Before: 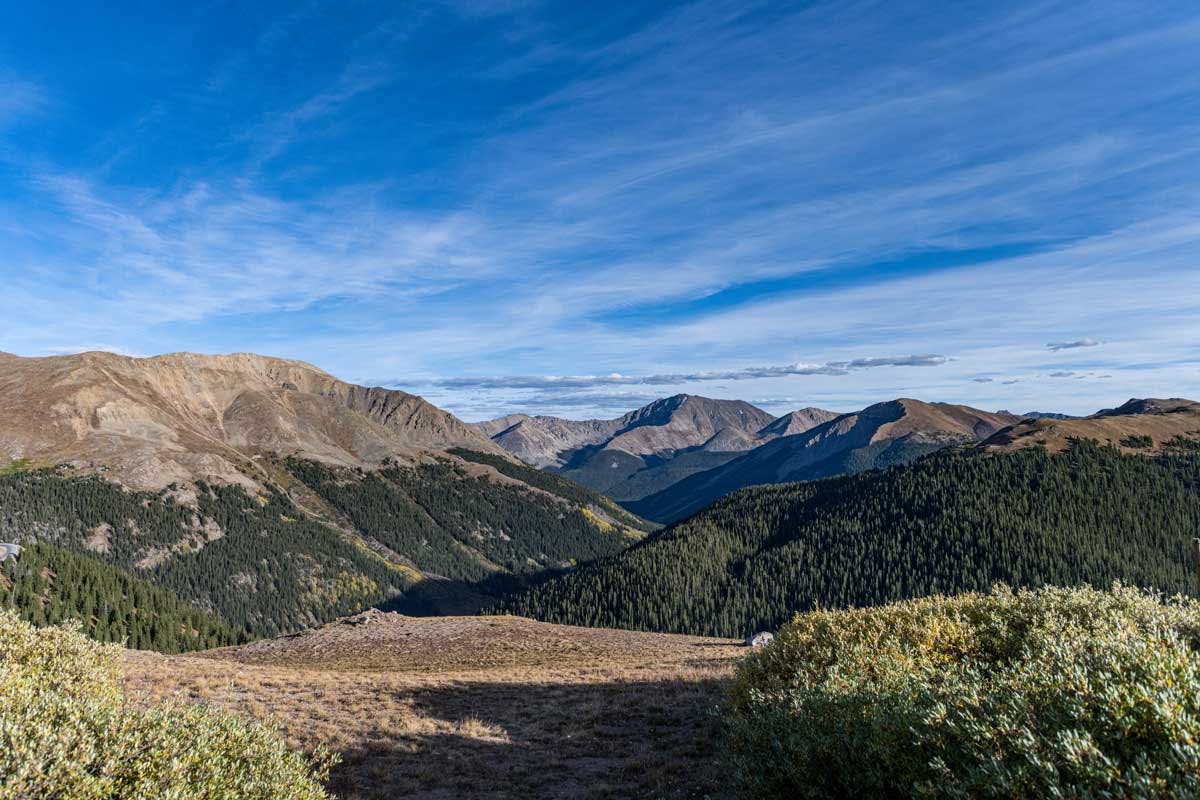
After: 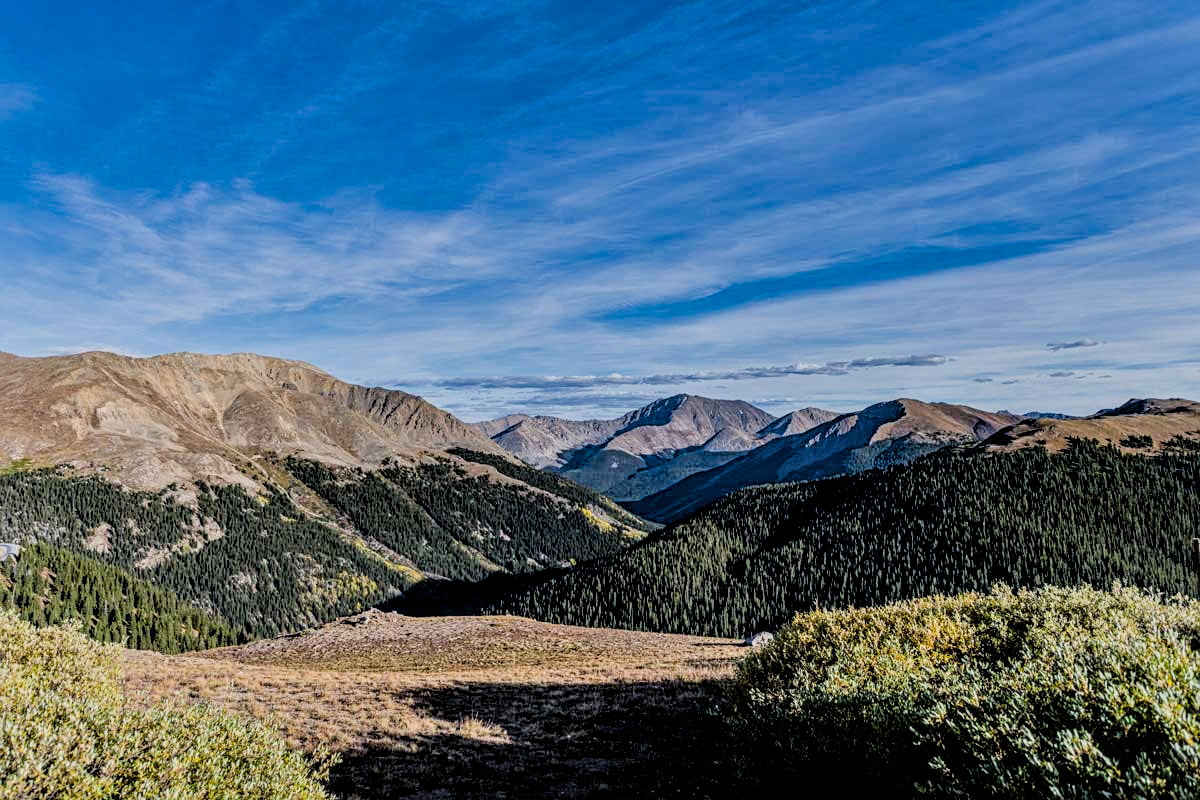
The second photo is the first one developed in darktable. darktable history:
filmic rgb: black relative exposure -7.65 EV, white relative exposure 4.56 EV, hardness 3.61, contrast 1.106
color balance rgb: linear chroma grading › global chroma 10%, global vibrance 10%, contrast 15%, saturation formula JzAzBz (2021)
sharpen: amount 0.2
exposure: black level correction 0.009, exposure -0.637 EV, compensate highlight preservation false
local contrast: on, module defaults
tone equalizer: -7 EV 0.15 EV, -6 EV 0.6 EV, -5 EV 1.15 EV, -4 EV 1.33 EV, -3 EV 1.15 EV, -2 EV 0.6 EV, -1 EV 0.15 EV, mask exposure compensation -0.5 EV
